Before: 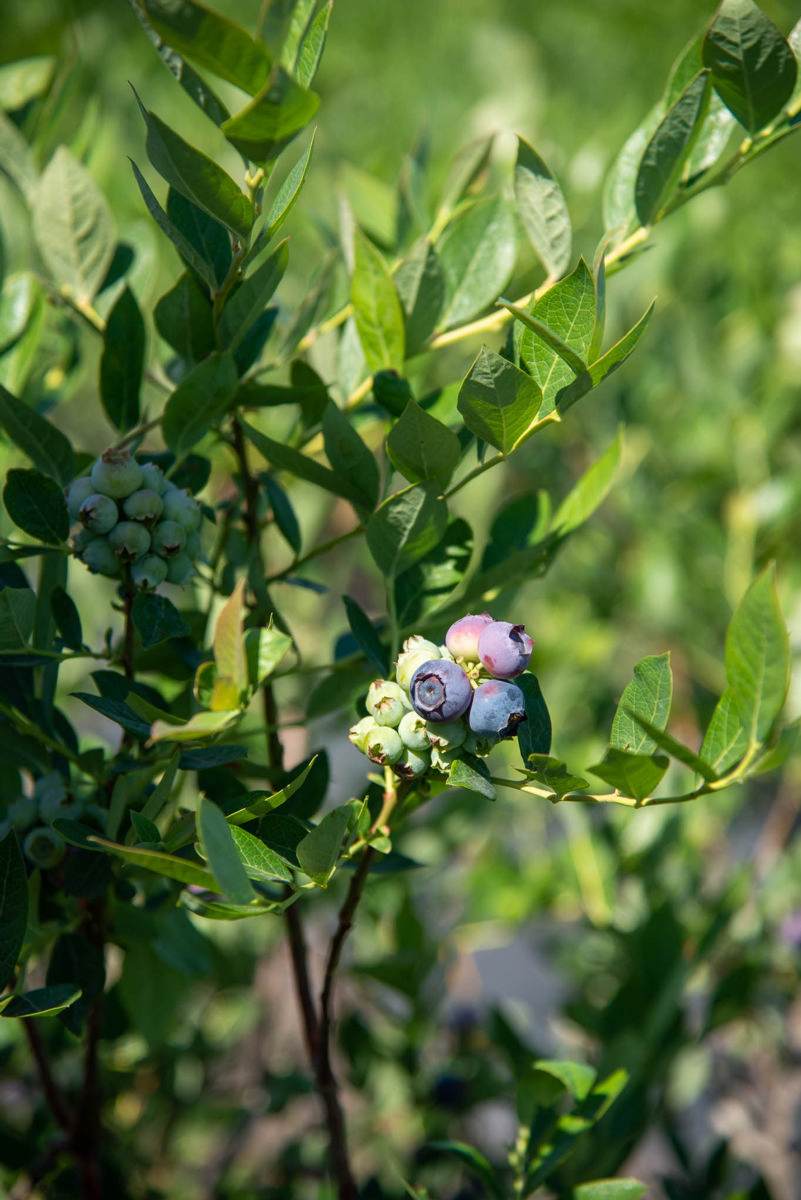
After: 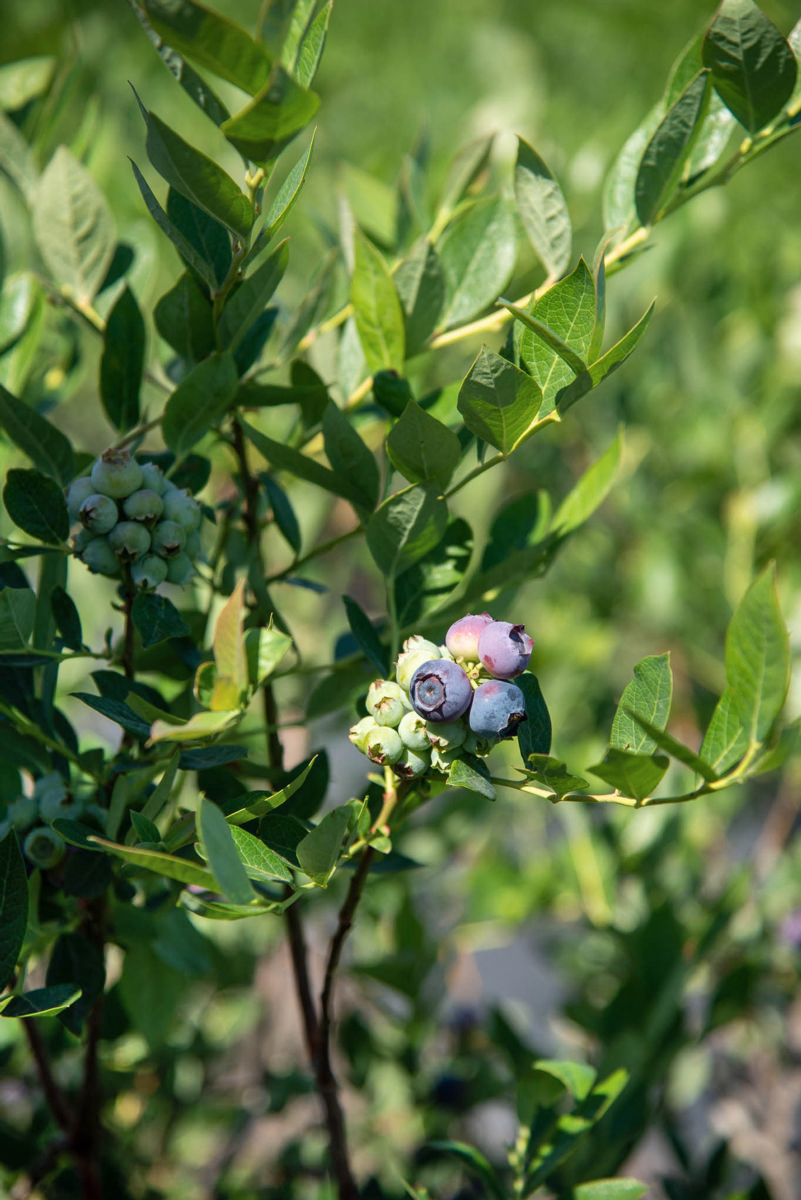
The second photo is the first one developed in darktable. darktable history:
shadows and highlights: soften with gaussian
contrast brightness saturation: saturation -0.05
